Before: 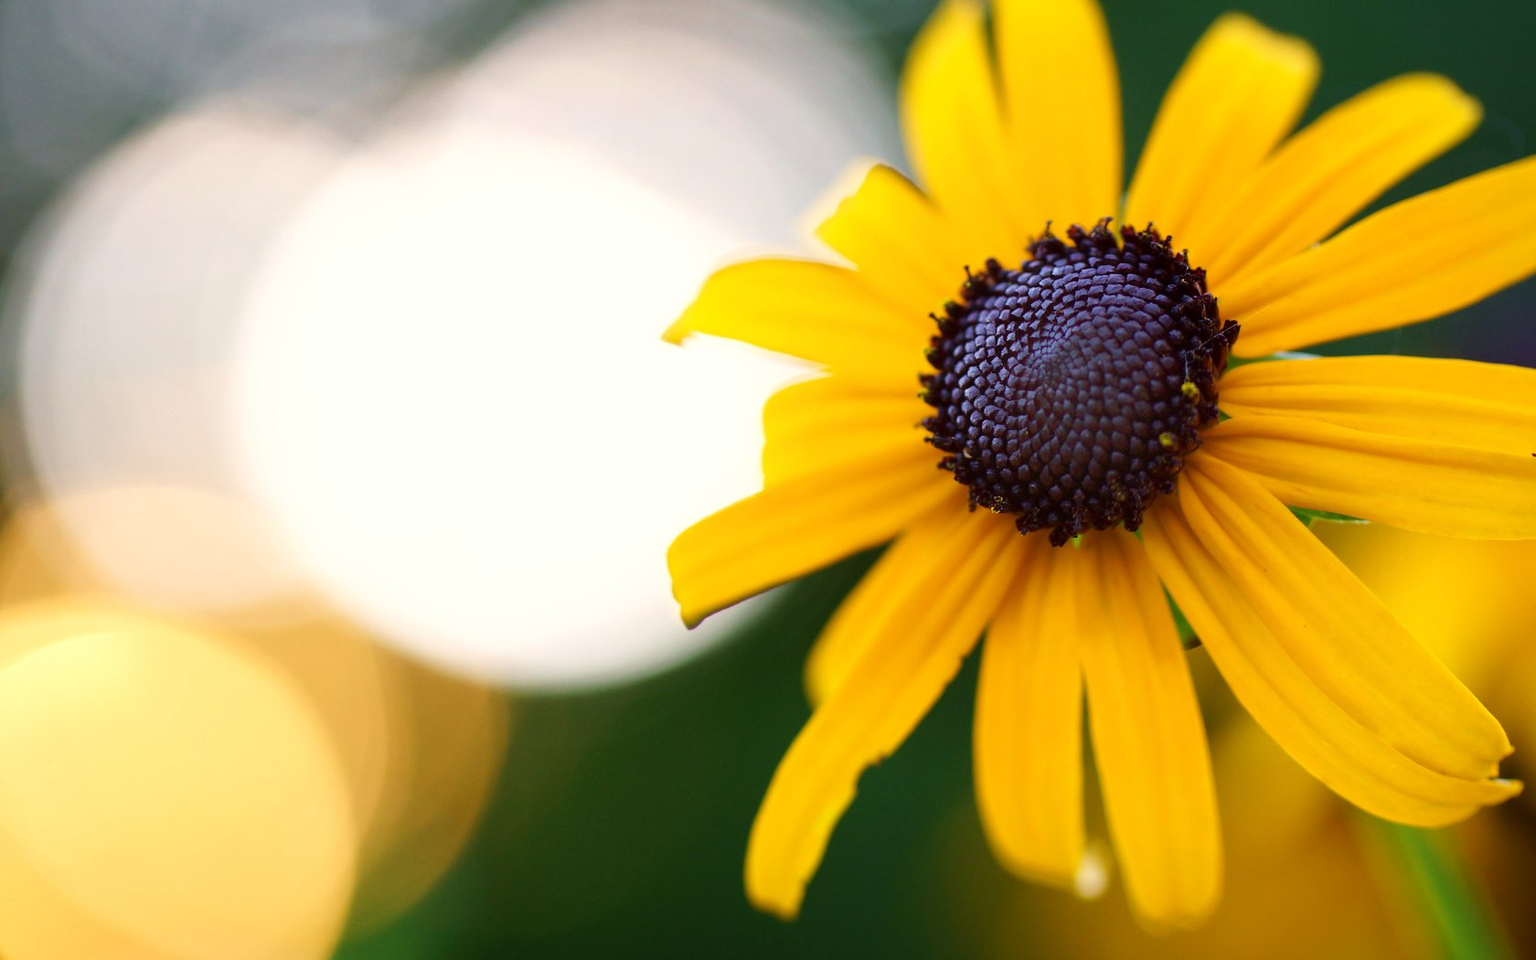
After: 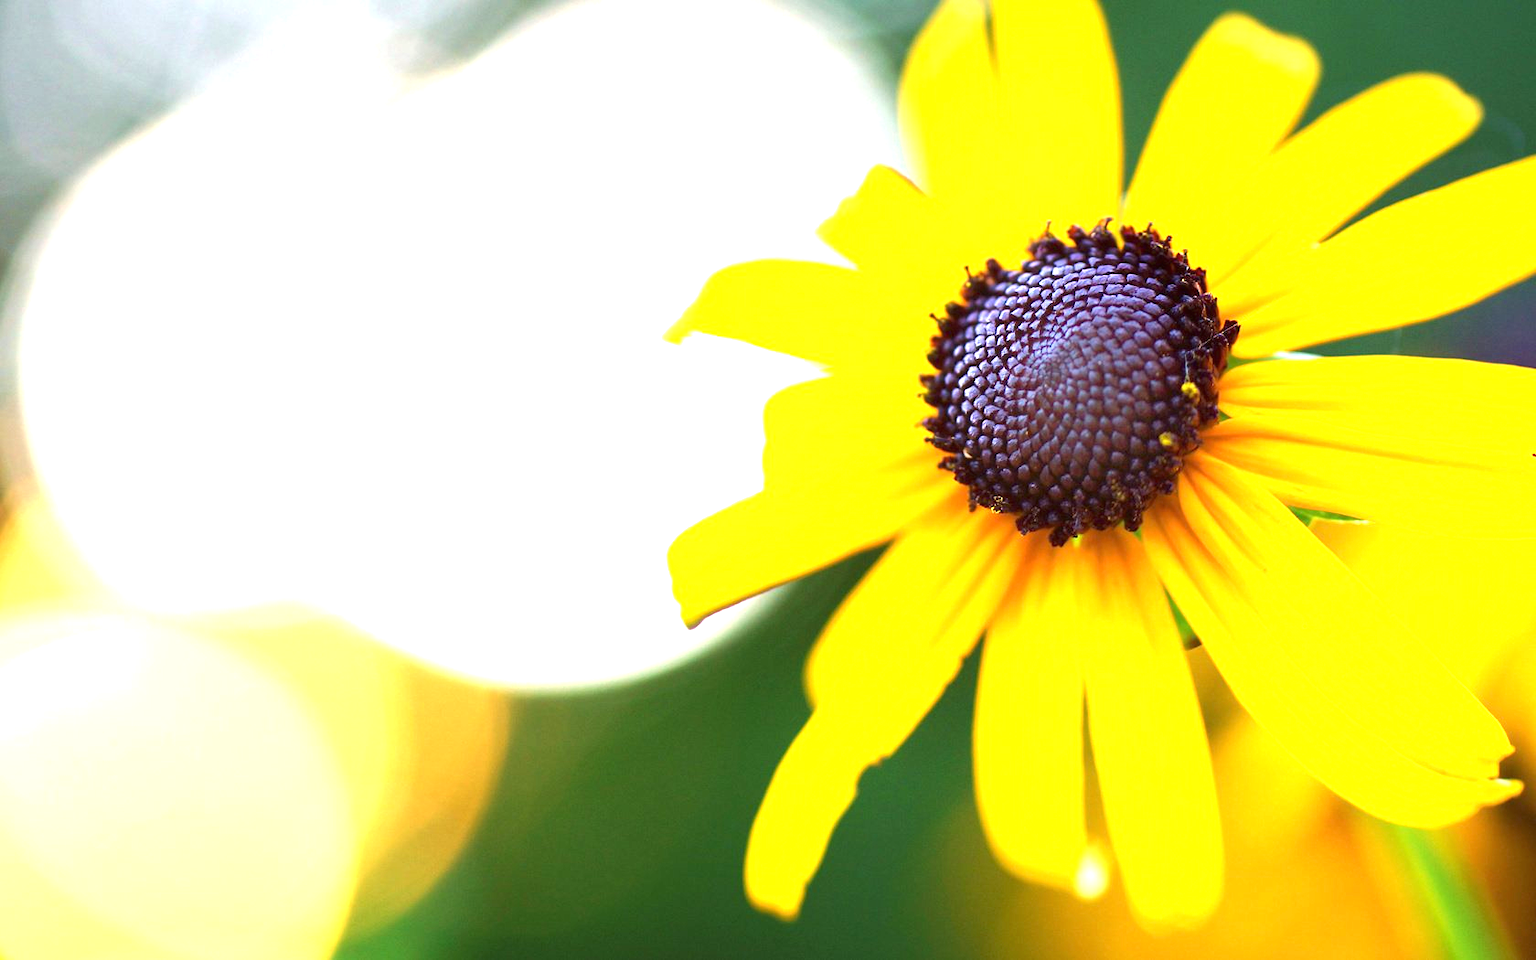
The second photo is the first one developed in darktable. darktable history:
exposure: black level correction 0, exposure 1.676 EV, compensate exposure bias true, compensate highlight preservation false
